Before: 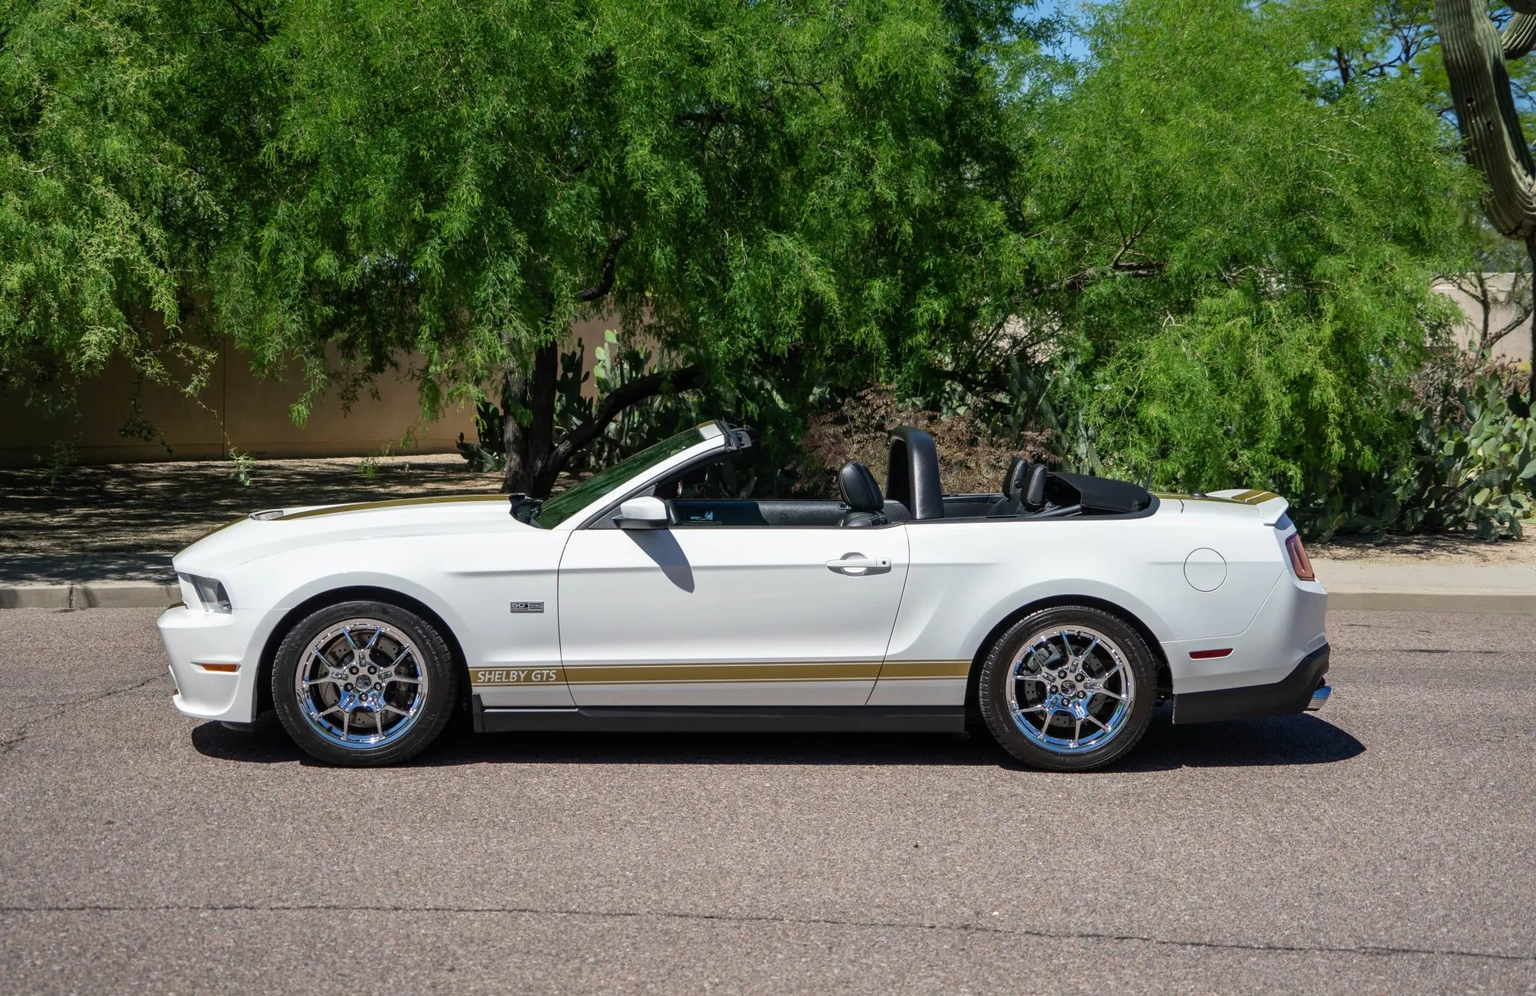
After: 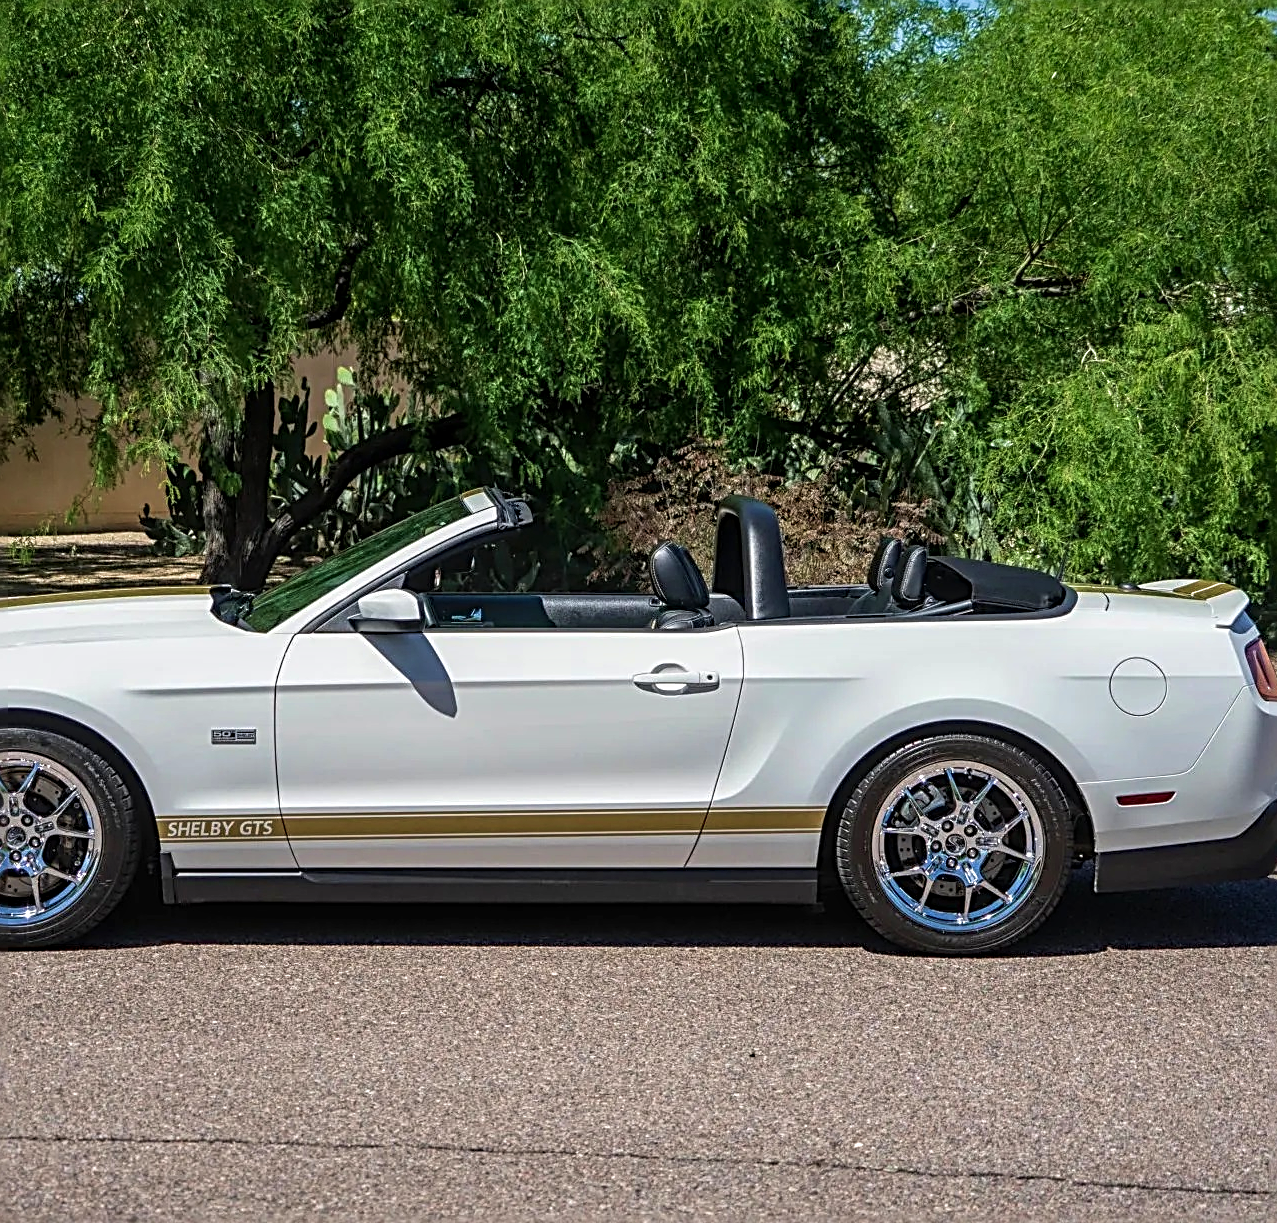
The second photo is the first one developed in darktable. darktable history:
crop and rotate: left 22.918%, top 5.629%, right 14.711%, bottom 2.247%
local contrast: on, module defaults
sharpen: radius 3.025, amount 0.757
velvia: on, module defaults
